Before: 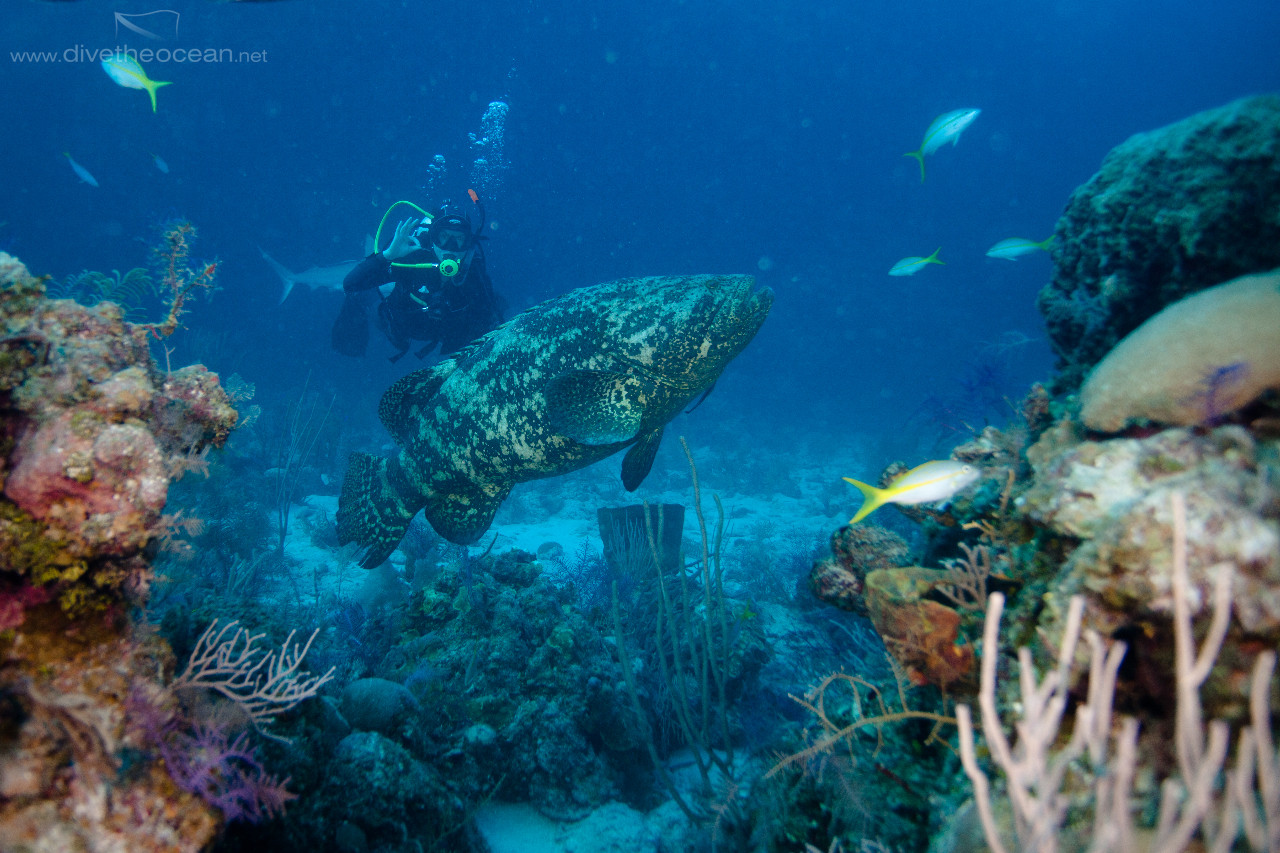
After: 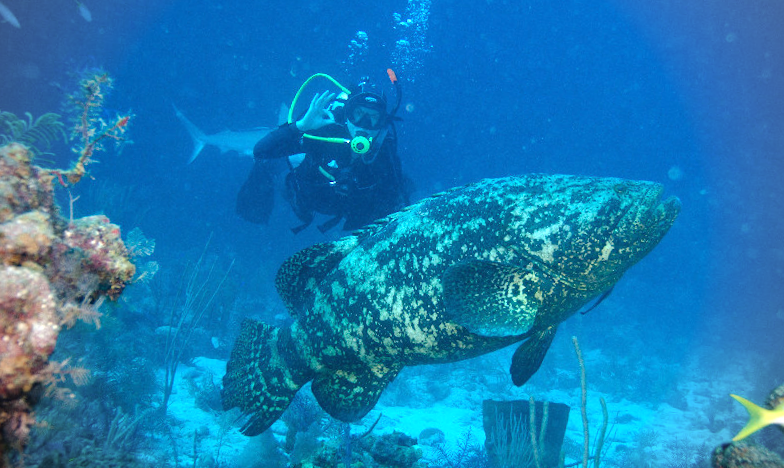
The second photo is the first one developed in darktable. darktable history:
exposure: black level correction 0, exposure 0.89 EV, compensate exposure bias true, compensate highlight preservation false
vignetting: fall-off radius 60.47%, brightness -0.575
crop and rotate: angle -5.93°, left 2.113%, top 6.623%, right 27.436%, bottom 30.231%
